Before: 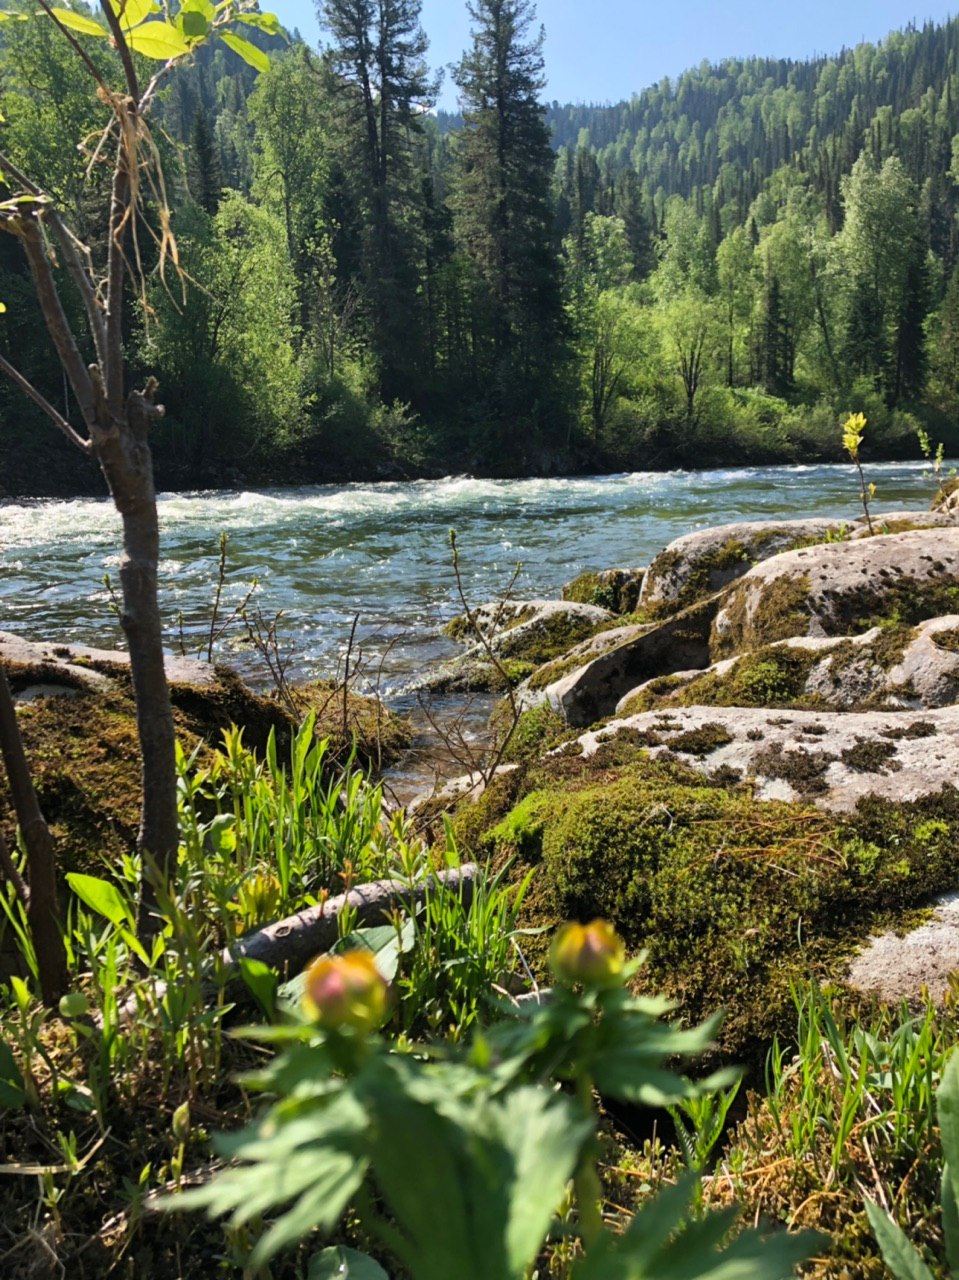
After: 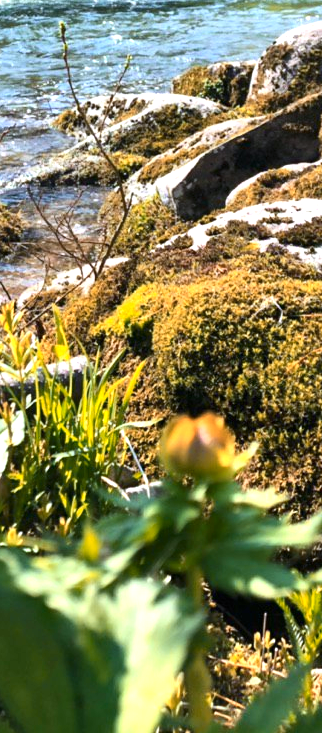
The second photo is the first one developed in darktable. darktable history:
color calibration: illuminant as shot in camera, x 0.358, y 0.373, temperature 4628.91 K
color zones: curves: ch2 [(0, 0.5) (0.143, 0.5) (0.286, 0.416) (0.429, 0.5) (0.571, 0.5) (0.714, 0.5) (0.857, 0.5) (1, 0.5)]
crop: left 40.674%, top 39.644%, right 25.71%, bottom 3.064%
contrast brightness saturation: contrast 0.145, brightness -0.008, saturation 0.095
exposure: black level correction 0, exposure 0.894 EV, compensate exposure bias true, compensate highlight preservation false
